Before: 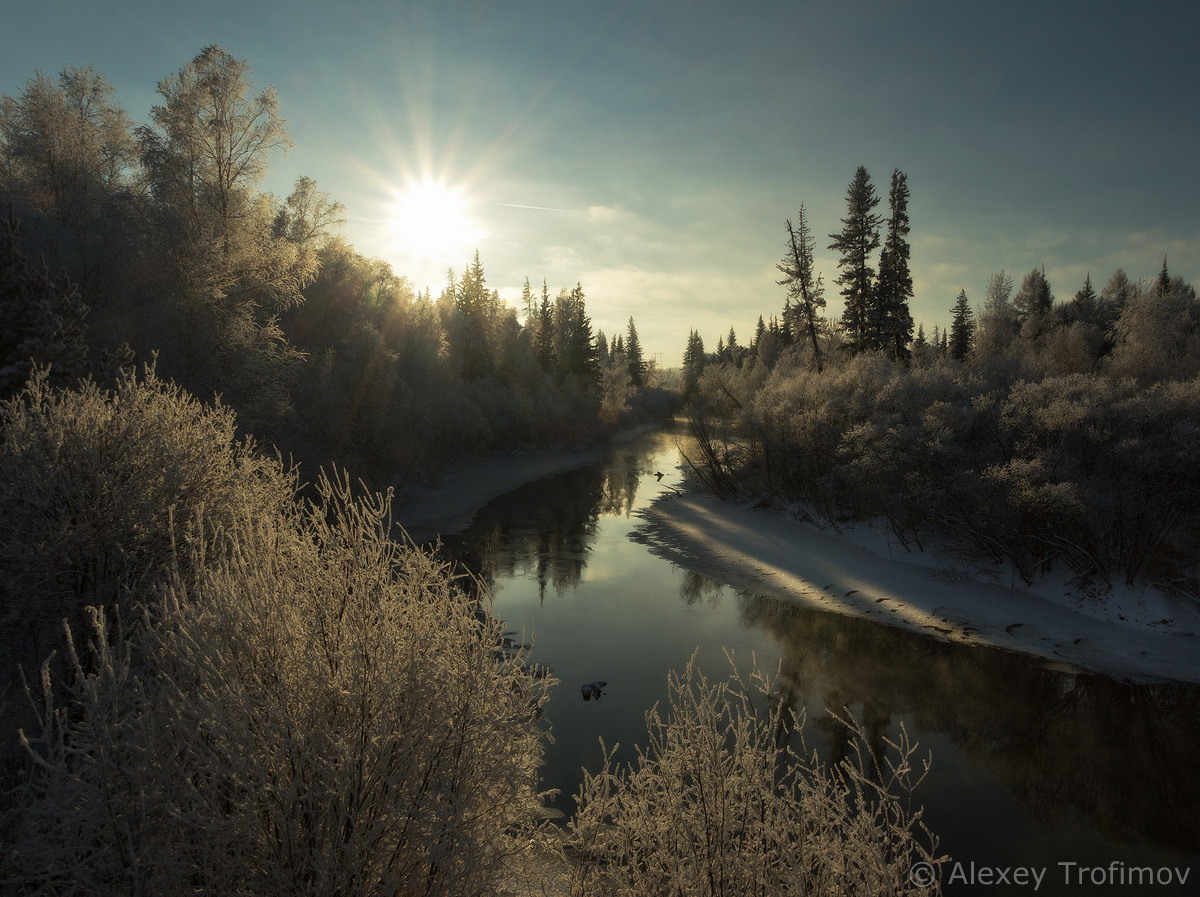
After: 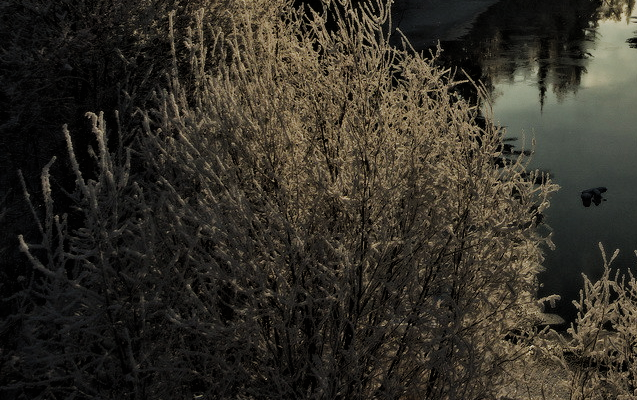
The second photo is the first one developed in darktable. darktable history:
crop and rotate: top 55.165%, right 46.841%, bottom 0.185%
filmic rgb: black relative exposure -8.54 EV, white relative exposure 5.57 EV, threshold 2.97 EV, hardness 3.39, contrast 1.015, preserve chrominance RGB euclidean norm (legacy), color science v4 (2020), enable highlight reconstruction true
contrast equalizer: y [[0.511, 0.558, 0.631, 0.632, 0.559, 0.512], [0.5 ×6], [0.5 ×6], [0 ×6], [0 ×6]]
